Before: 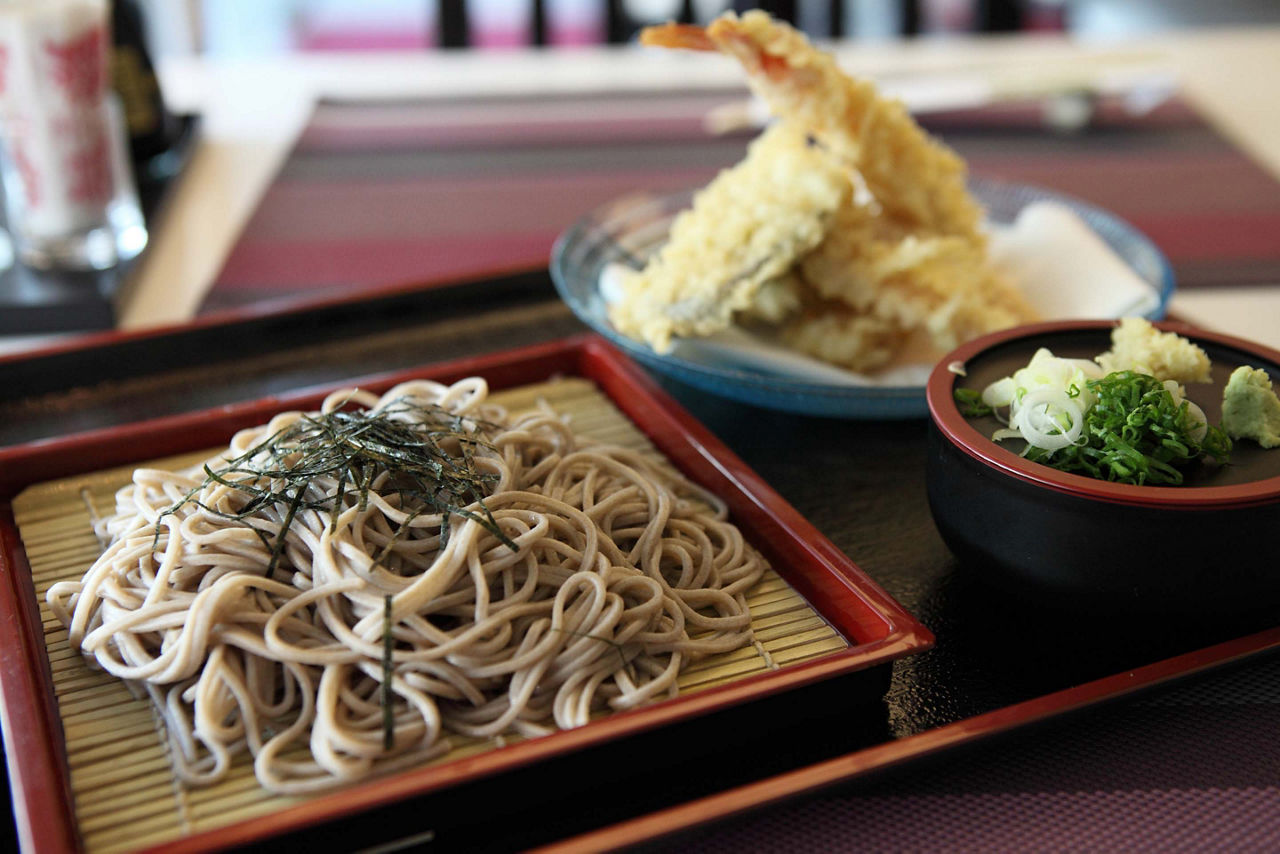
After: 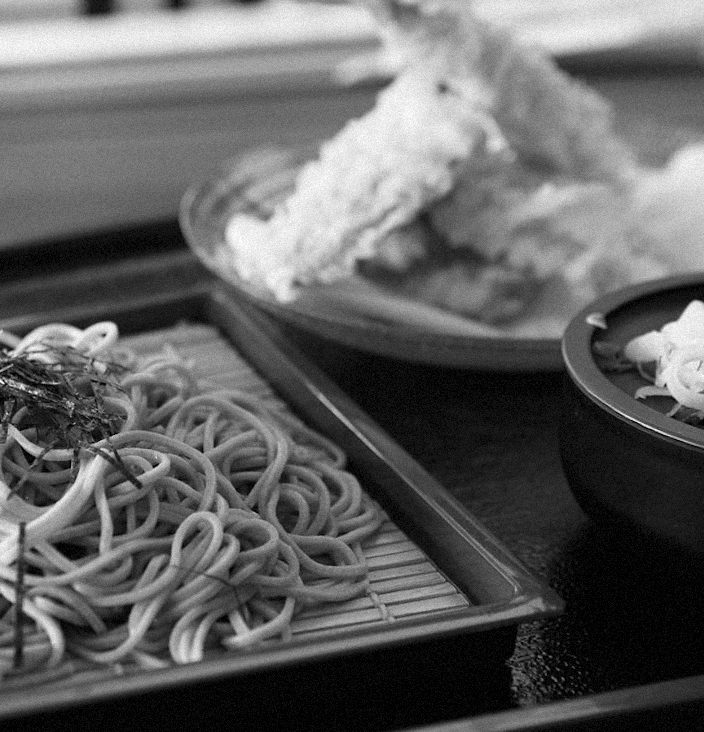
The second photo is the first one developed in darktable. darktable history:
crop: left 21.496%, right 22.254%
grain: mid-tones bias 0%
monochrome: on, module defaults
rotate and perspective: rotation 1.69°, lens shift (vertical) -0.023, lens shift (horizontal) -0.291, crop left 0.025, crop right 0.988, crop top 0.092, crop bottom 0.842
